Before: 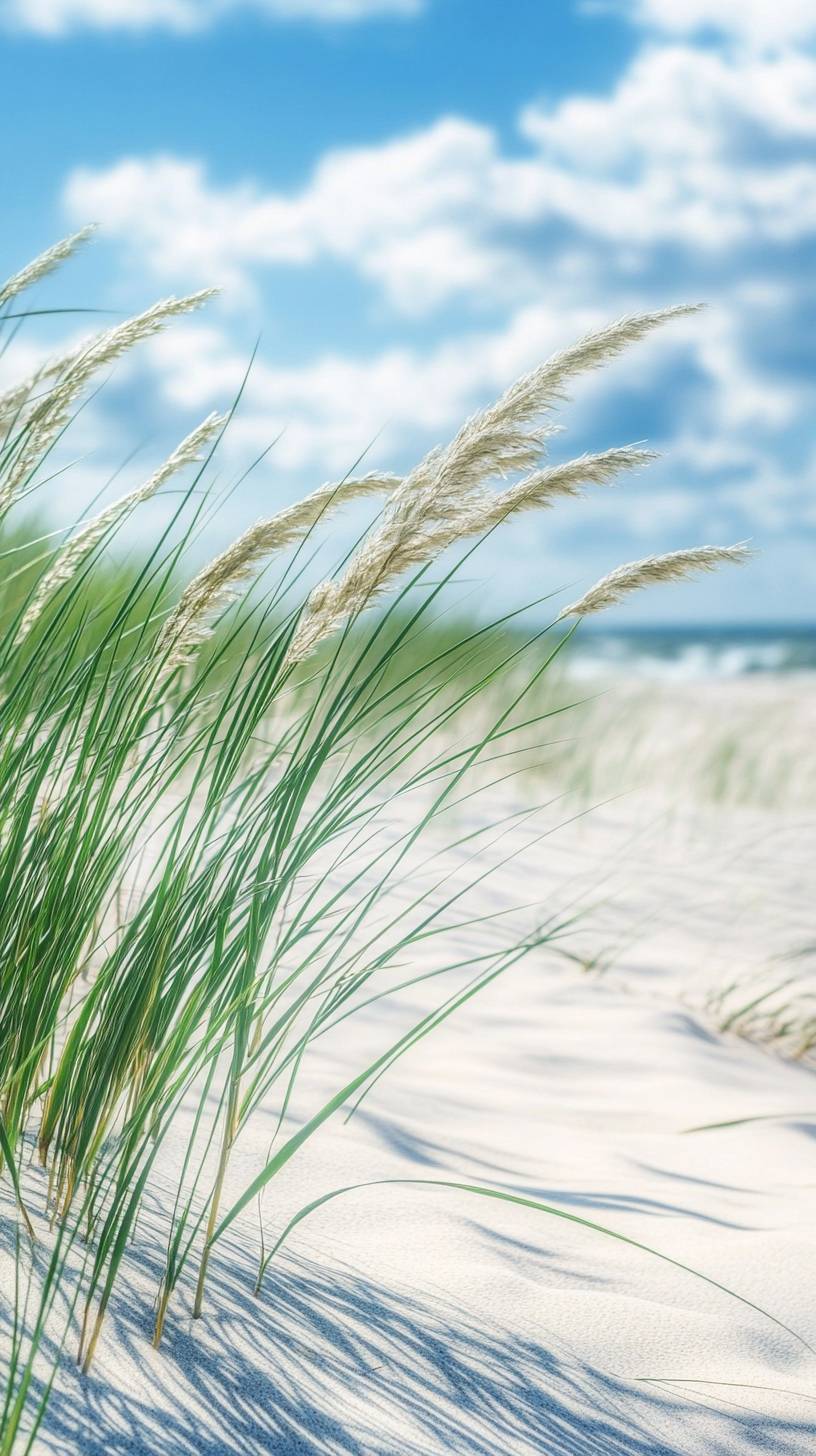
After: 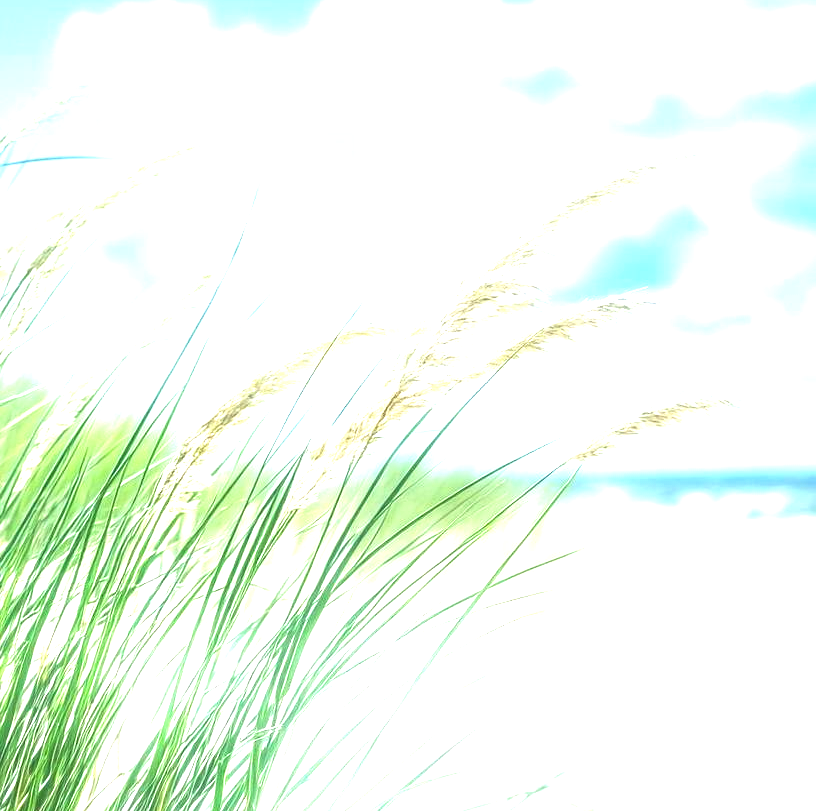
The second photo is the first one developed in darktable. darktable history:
tone equalizer: mask exposure compensation -0.494 EV
exposure: black level correction 0, exposure 1.746 EV, compensate highlight preservation false
crop and rotate: top 10.565%, bottom 33.707%
